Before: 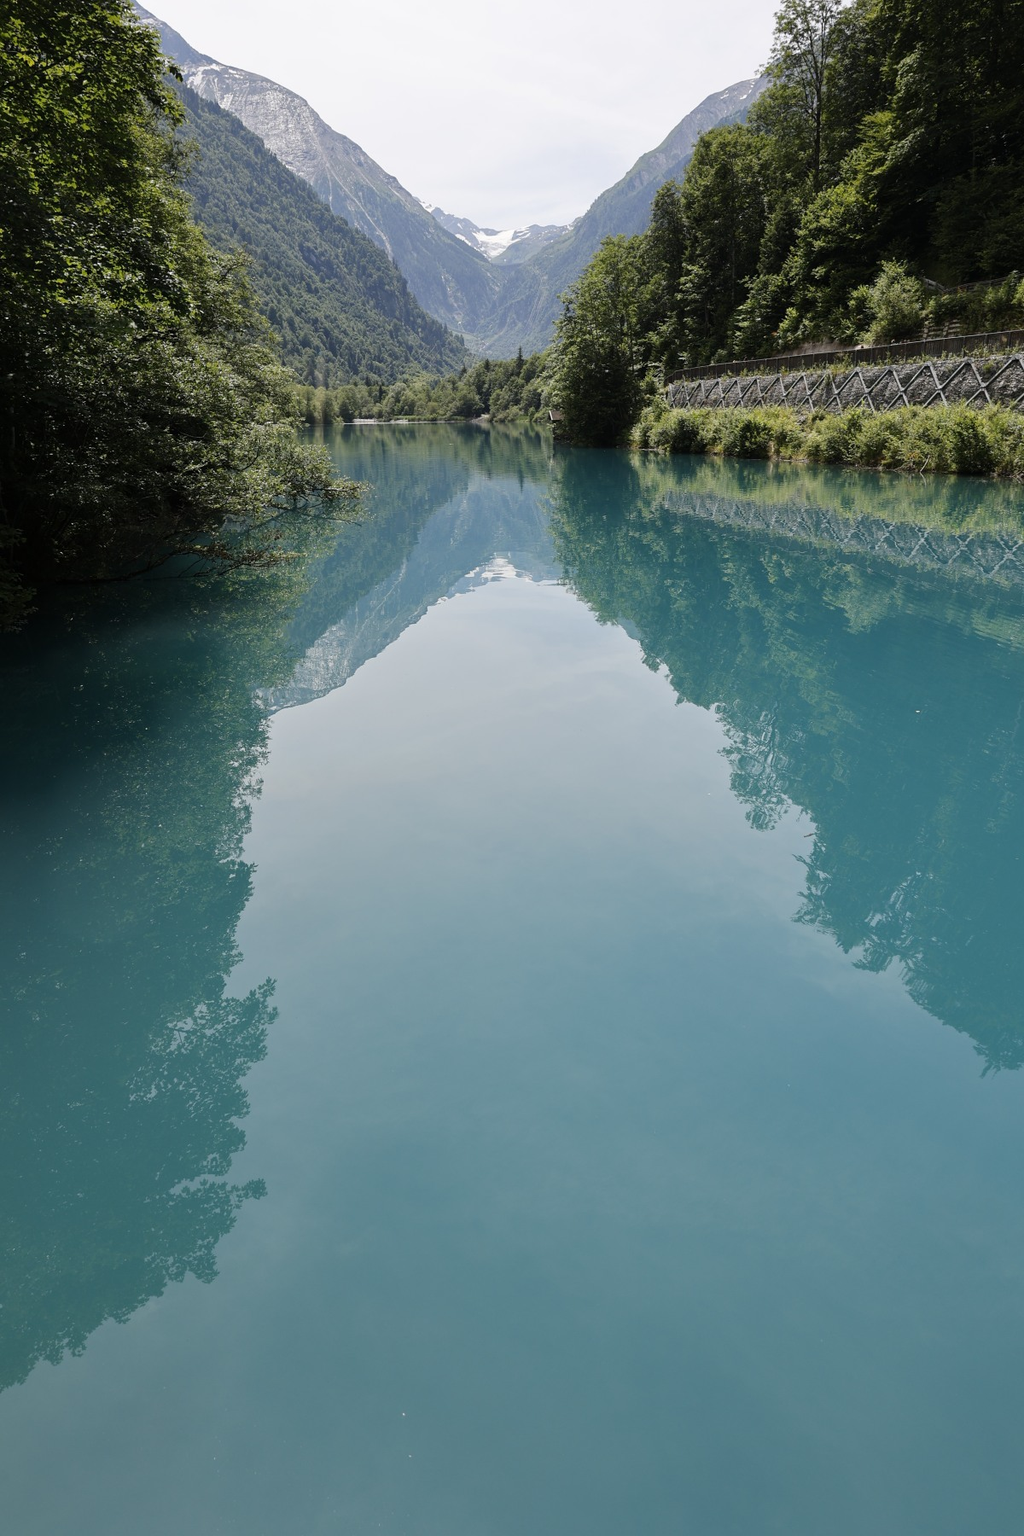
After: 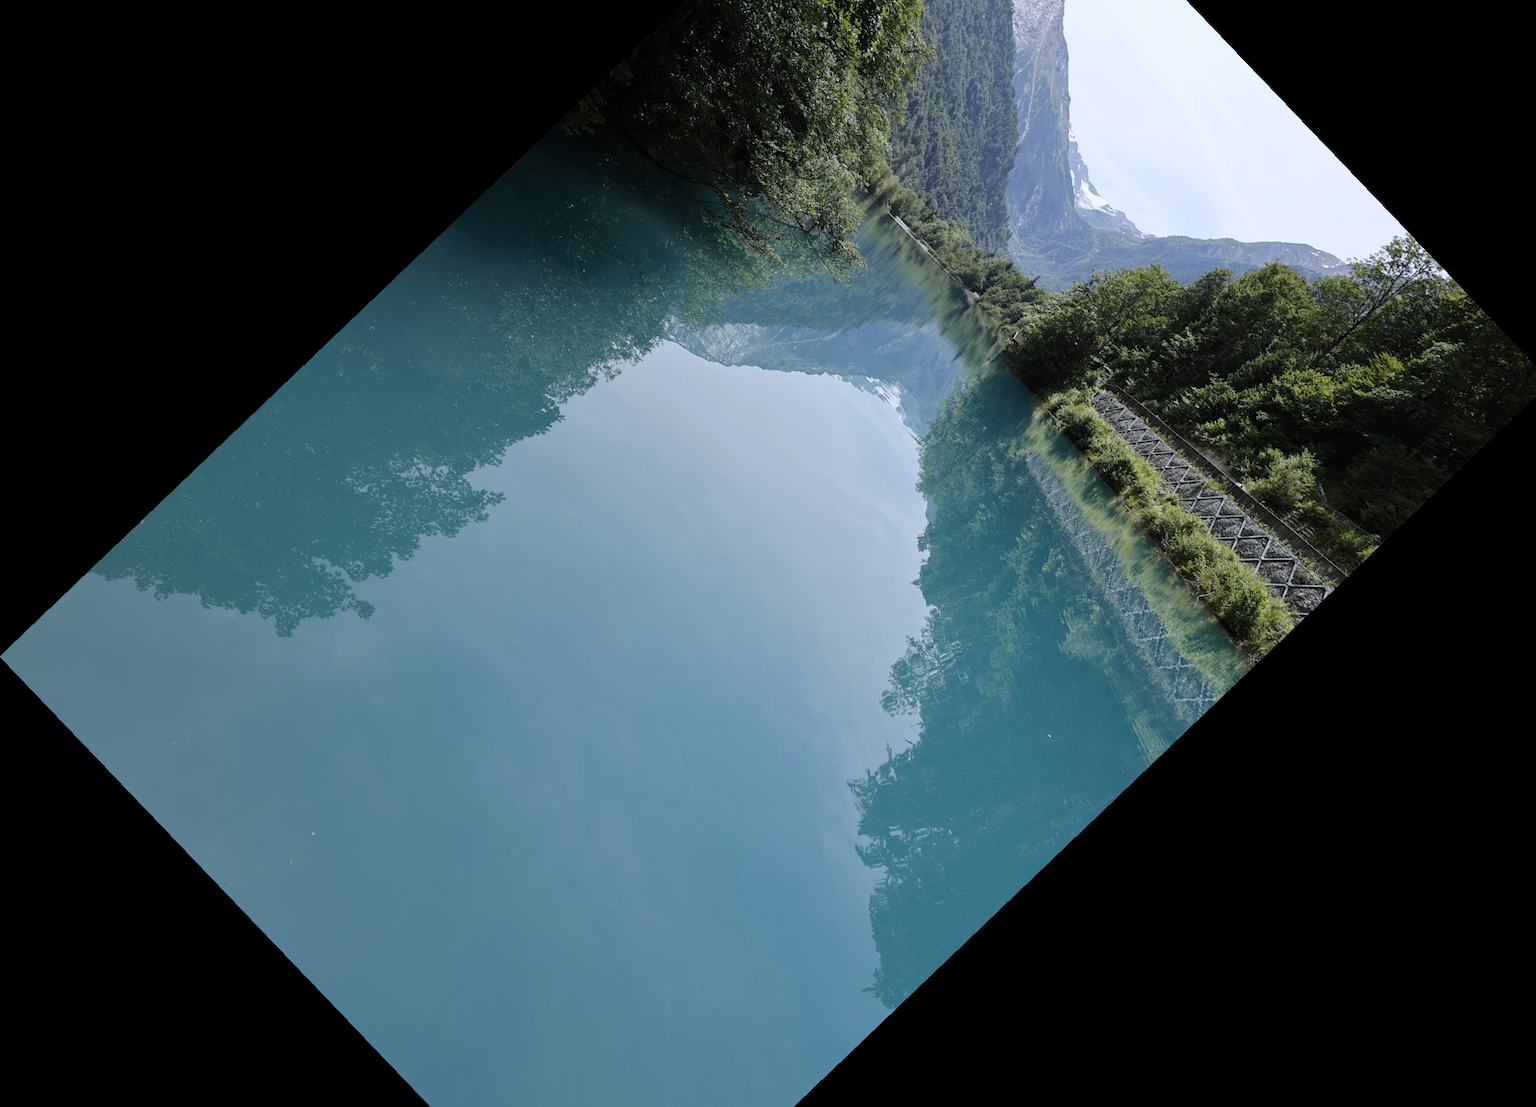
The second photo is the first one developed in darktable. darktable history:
white balance: red 0.954, blue 1.079
crop and rotate: angle -46.26°, top 16.234%, right 0.912%, bottom 11.704%
